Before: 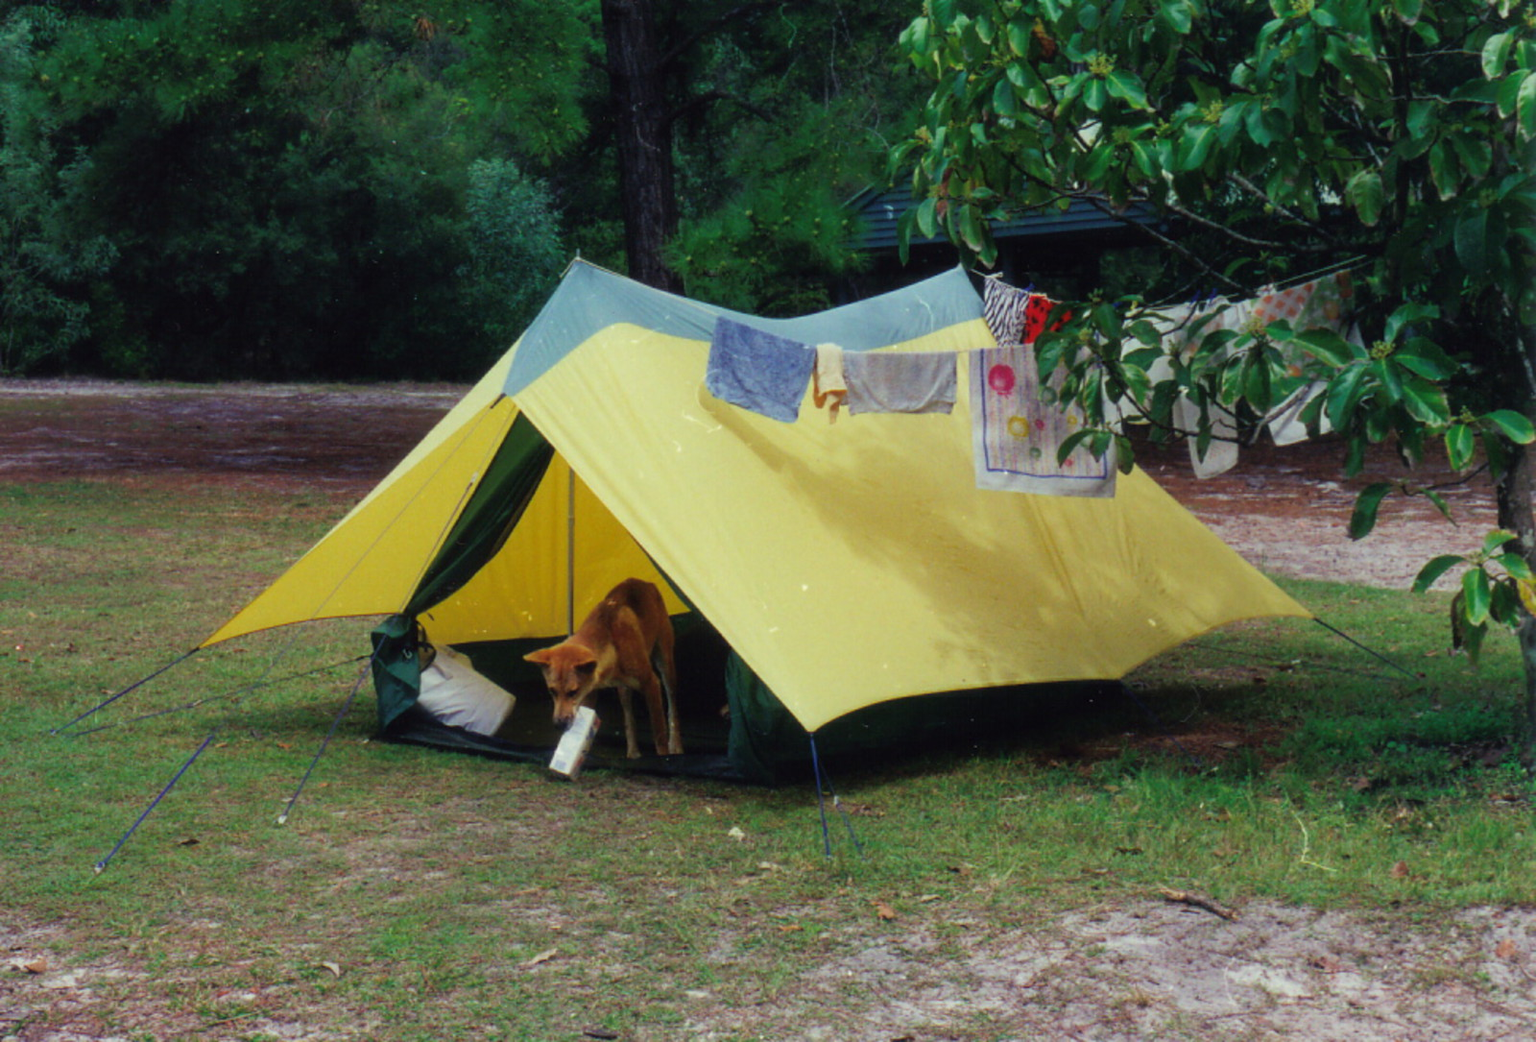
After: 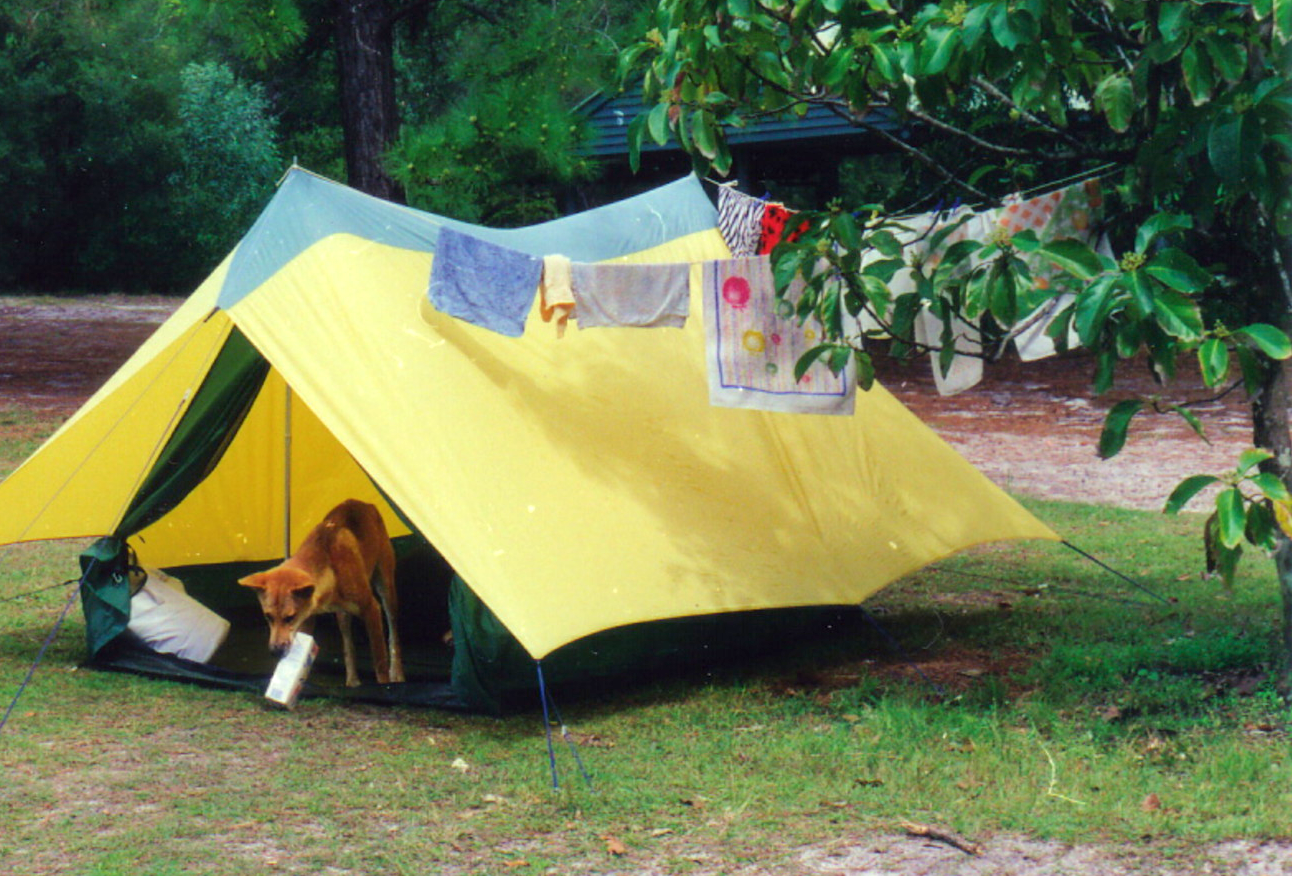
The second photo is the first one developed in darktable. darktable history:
exposure: black level correction 0.001, exposure 0.499 EV, compensate highlight preservation false
crop: left 19.192%, top 9.565%, right 0%, bottom 9.646%
color balance rgb: highlights gain › luminance 0.914%, highlights gain › chroma 0.387%, highlights gain › hue 41.52°, linear chroma grading › shadows -1.675%, linear chroma grading › highlights -14.039%, linear chroma grading › global chroma -9.399%, linear chroma grading › mid-tones -9.826%, perceptual saturation grading › global saturation 0.733%, perceptual brilliance grading › mid-tones 10.431%, perceptual brilliance grading › shadows 14.619%, global vibrance 39.156%
